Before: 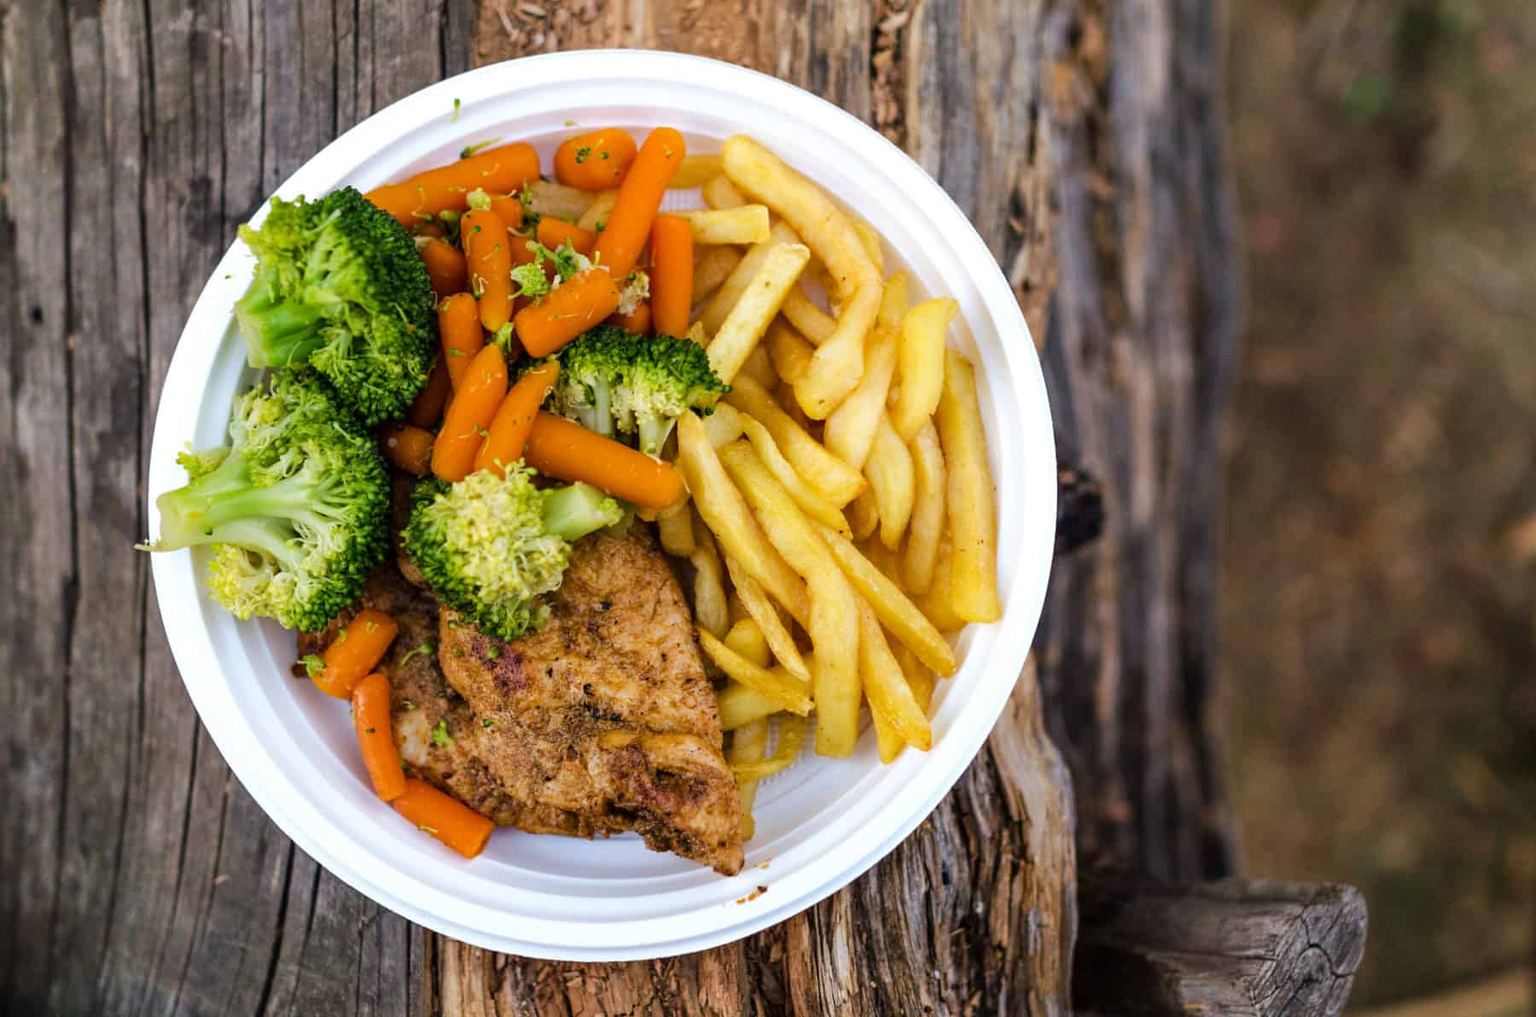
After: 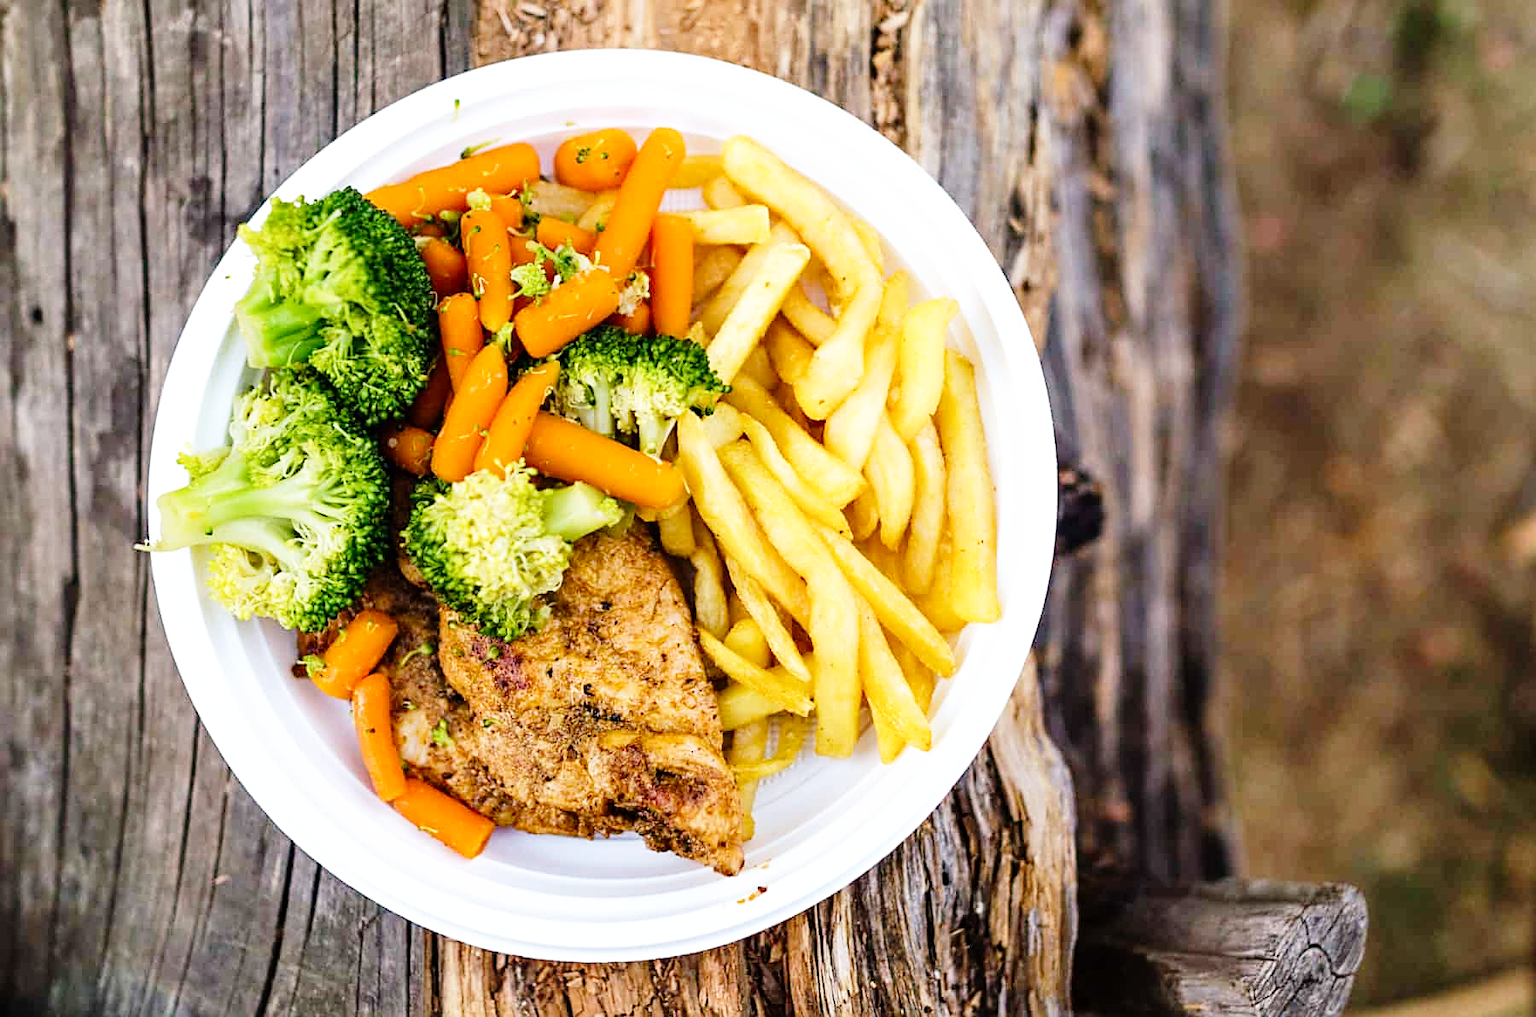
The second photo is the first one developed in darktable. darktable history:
base curve: curves: ch0 [(0, 0) (0.008, 0.007) (0.022, 0.029) (0.048, 0.089) (0.092, 0.197) (0.191, 0.399) (0.275, 0.534) (0.357, 0.65) (0.477, 0.78) (0.542, 0.833) (0.799, 0.973) (1, 1)], preserve colors none
sharpen: on, module defaults
